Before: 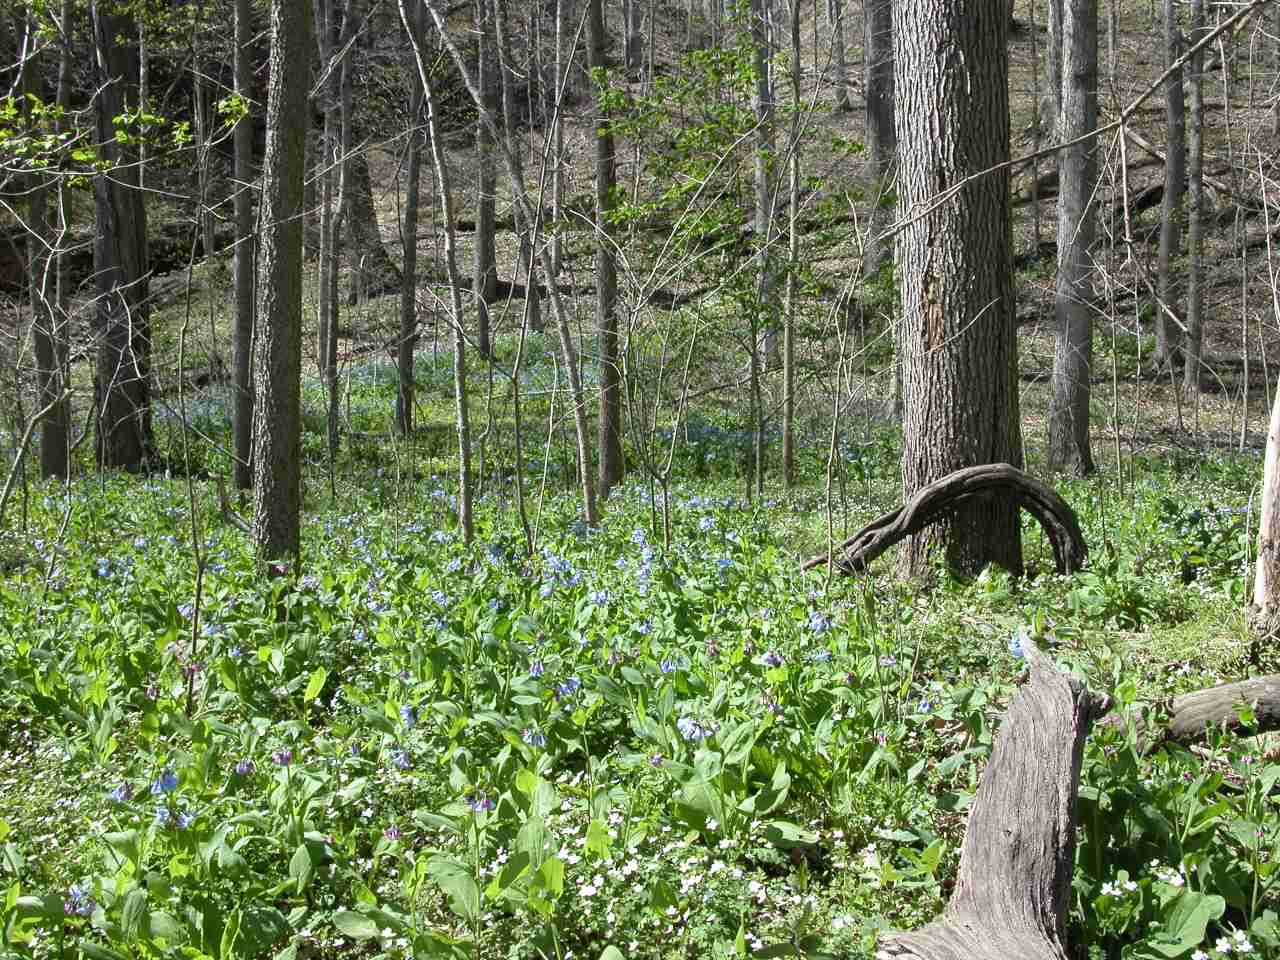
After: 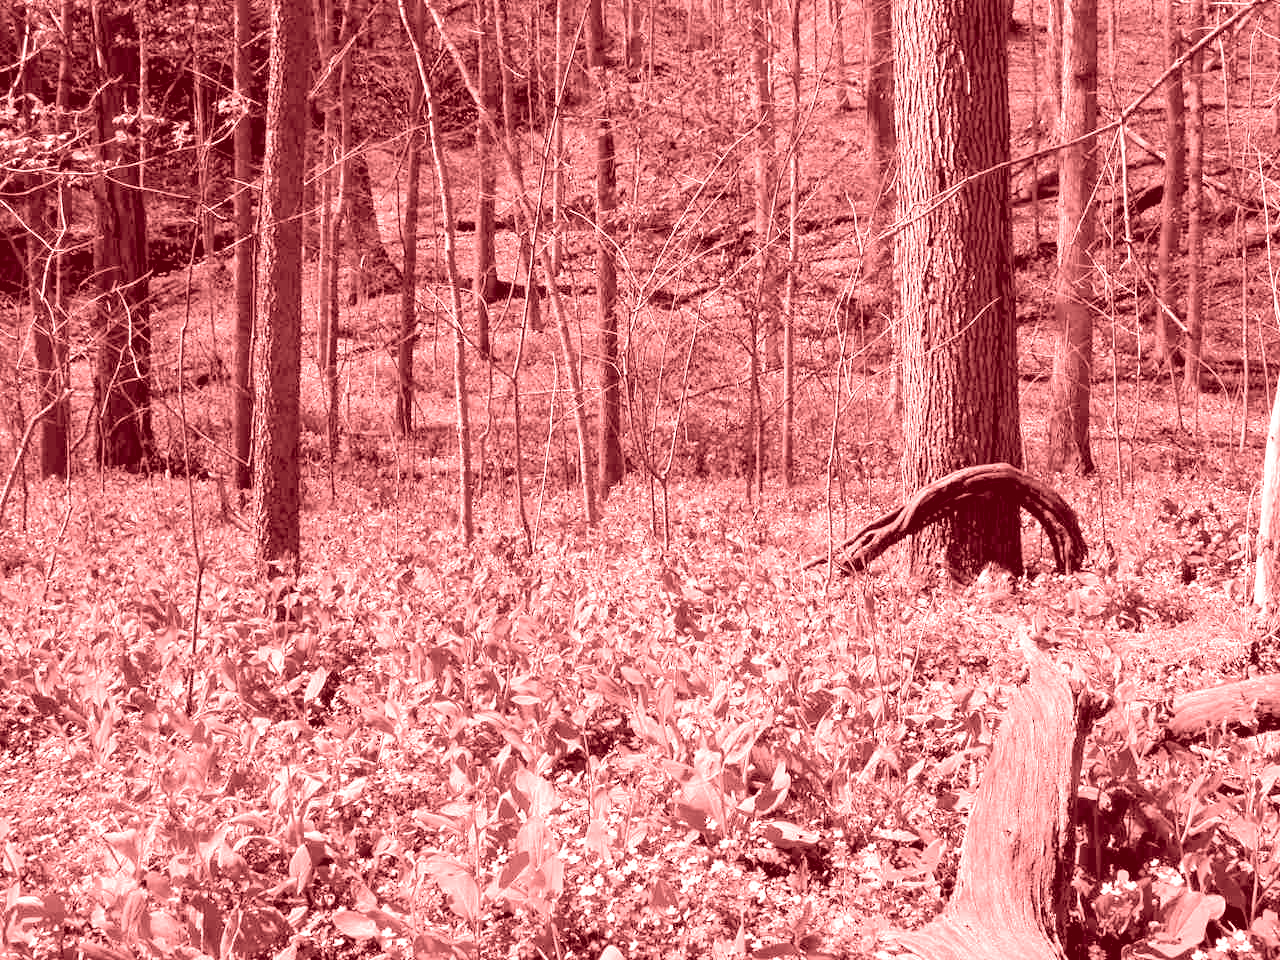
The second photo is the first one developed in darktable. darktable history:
exposure: black level correction 0.012, compensate highlight preservation false
color balance rgb: perceptual saturation grading › global saturation 25%, perceptual brilliance grading › mid-tones 10%, perceptual brilliance grading › shadows 15%, global vibrance 20%
colorize: saturation 60%, source mix 100%
